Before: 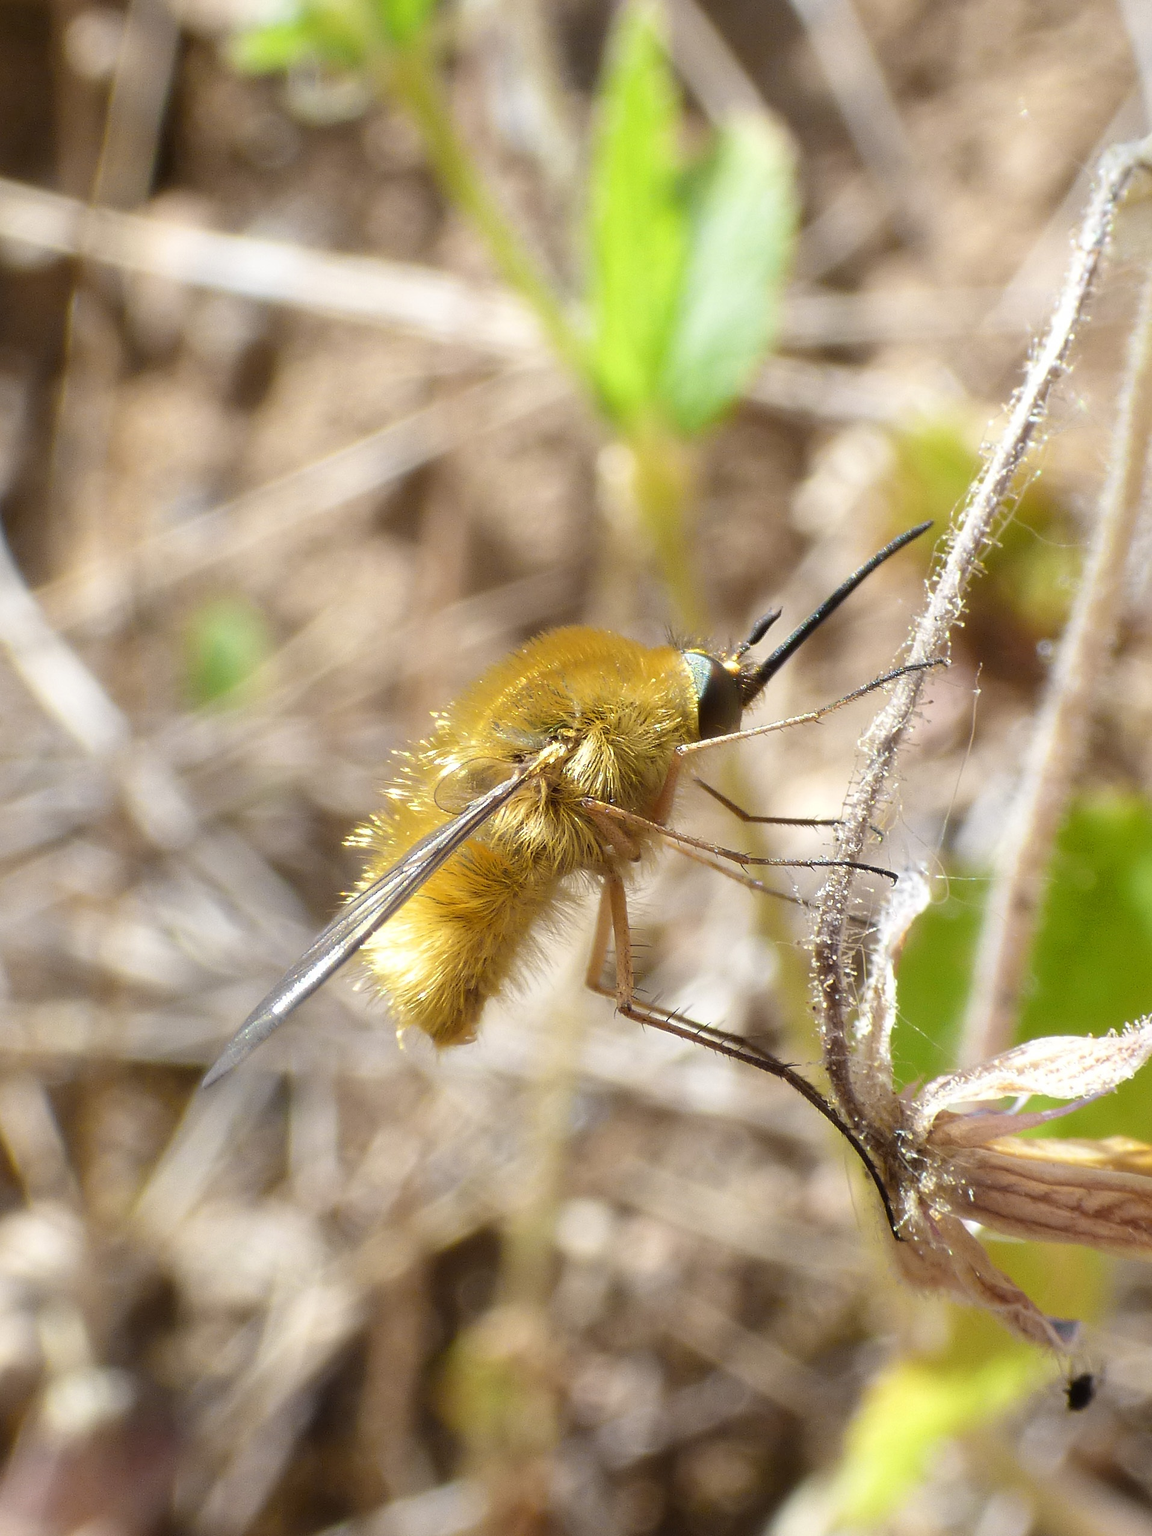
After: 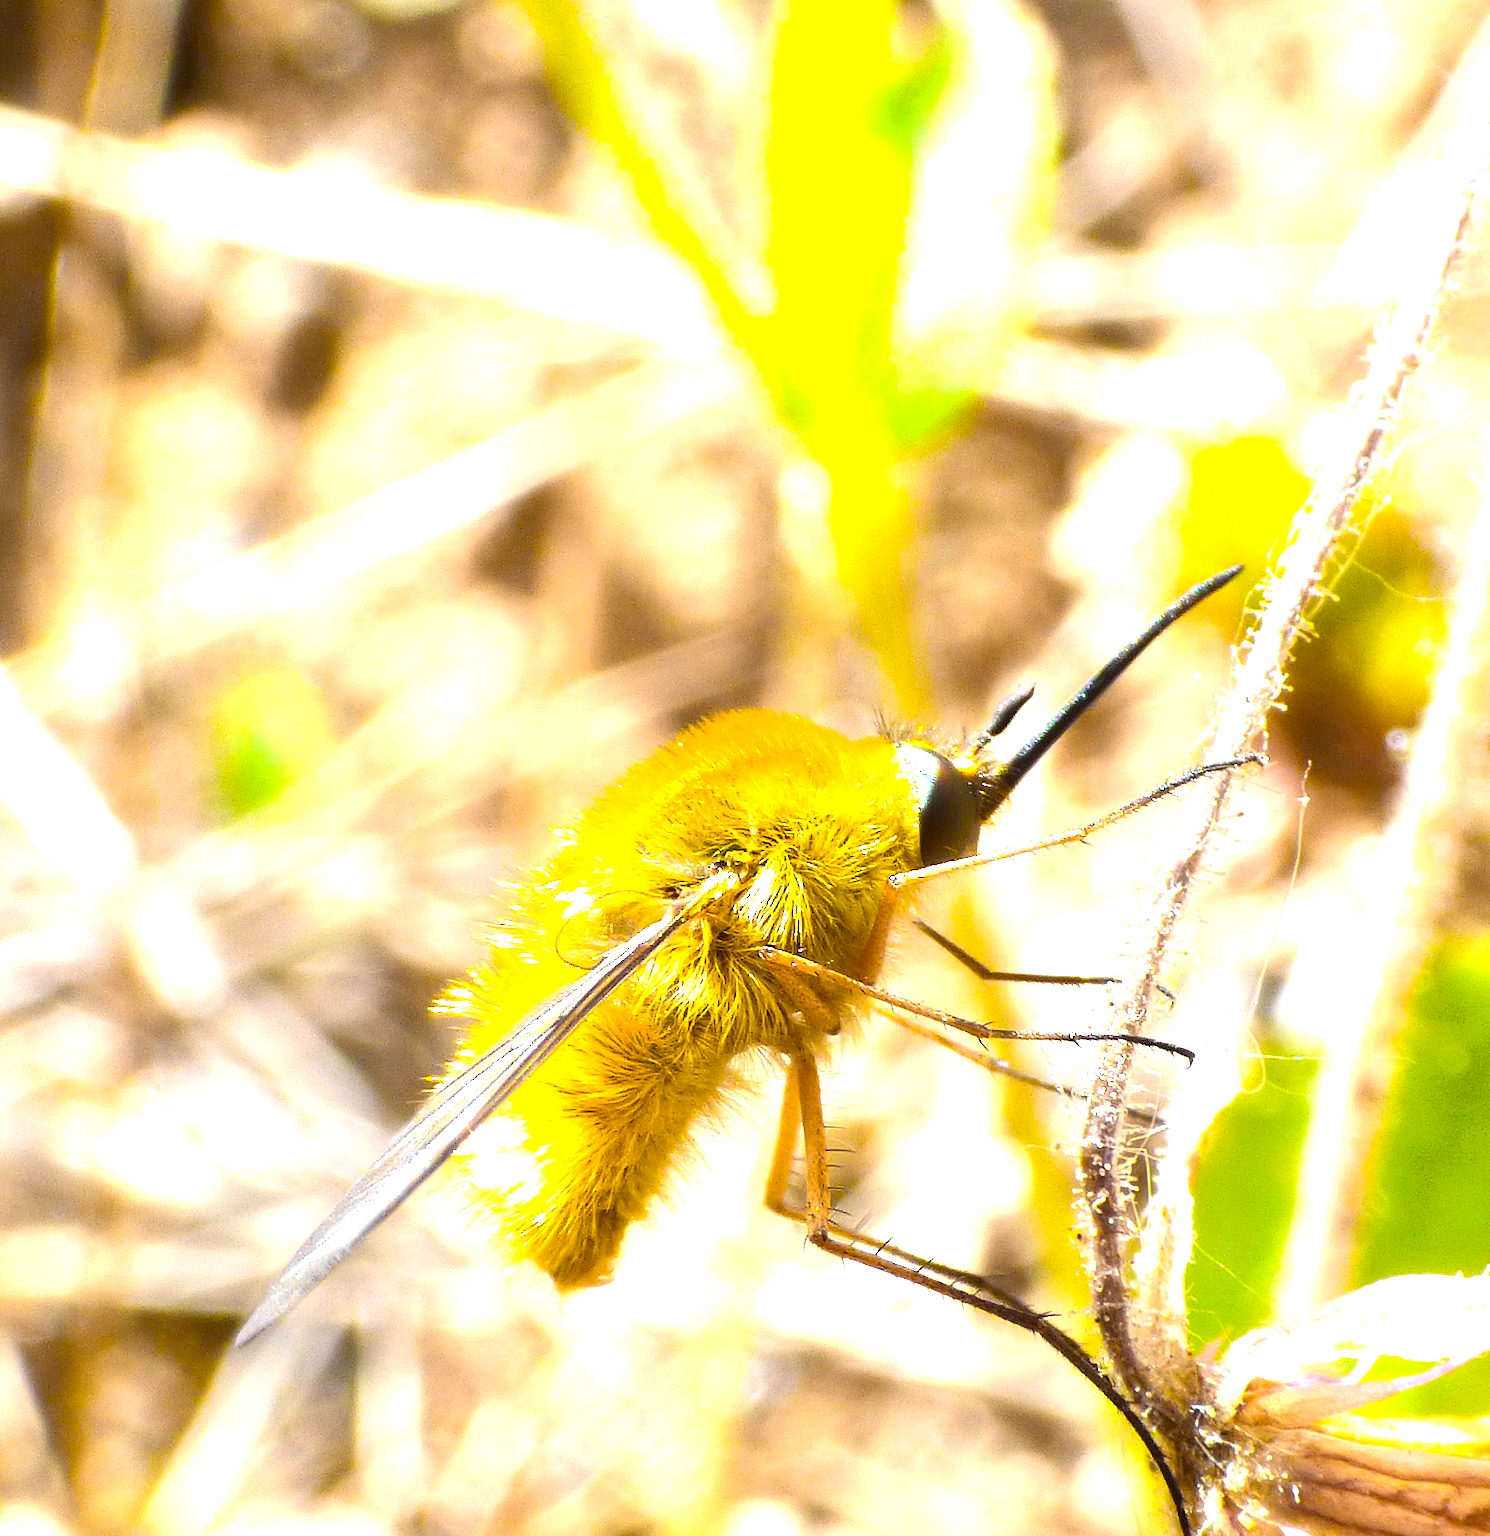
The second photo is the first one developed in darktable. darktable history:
crop: left 2.737%, top 7.287%, right 3.421%, bottom 20.179%
color balance rgb: linear chroma grading › shadows -10%, linear chroma grading › global chroma 20%, perceptual saturation grading › global saturation 15%, perceptual brilliance grading › global brilliance 30%, perceptual brilliance grading › highlights 12%, perceptual brilliance grading › mid-tones 24%, global vibrance 20%
